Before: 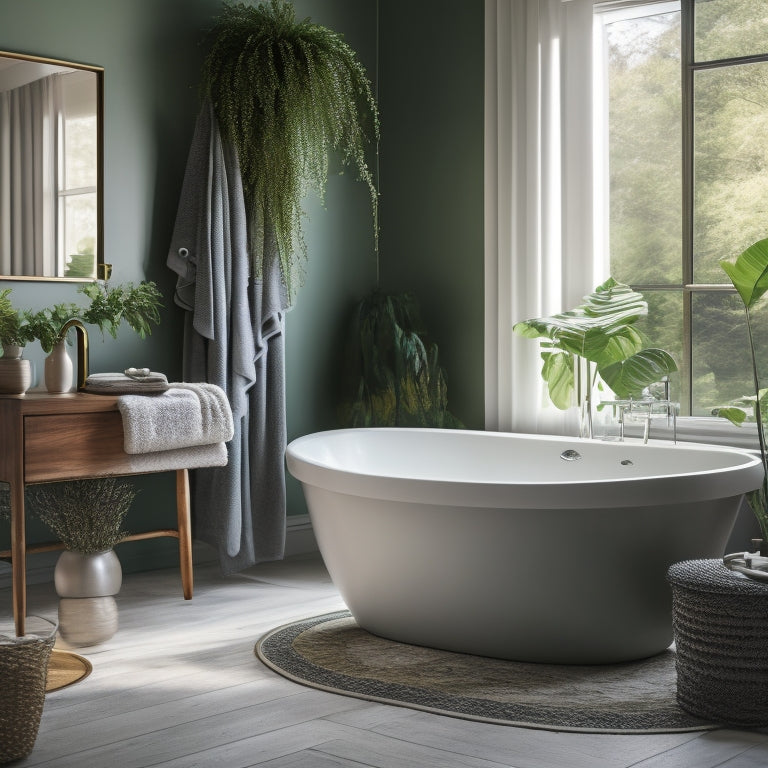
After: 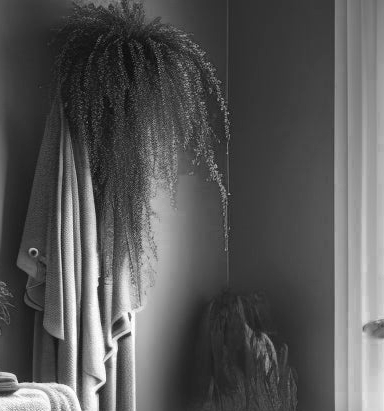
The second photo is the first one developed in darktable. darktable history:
color zones: curves: ch0 [(0.287, 0.048) (0.493, 0.484) (0.737, 0.816)]; ch1 [(0, 0) (0.143, 0) (0.286, 0) (0.429, 0) (0.571, 0) (0.714, 0) (0.857, 0)]
crop: left 19.556%, right 30.401%, bottom 46.458%
contrast brightness saturation: contrast 0.14, brightness 0.21
